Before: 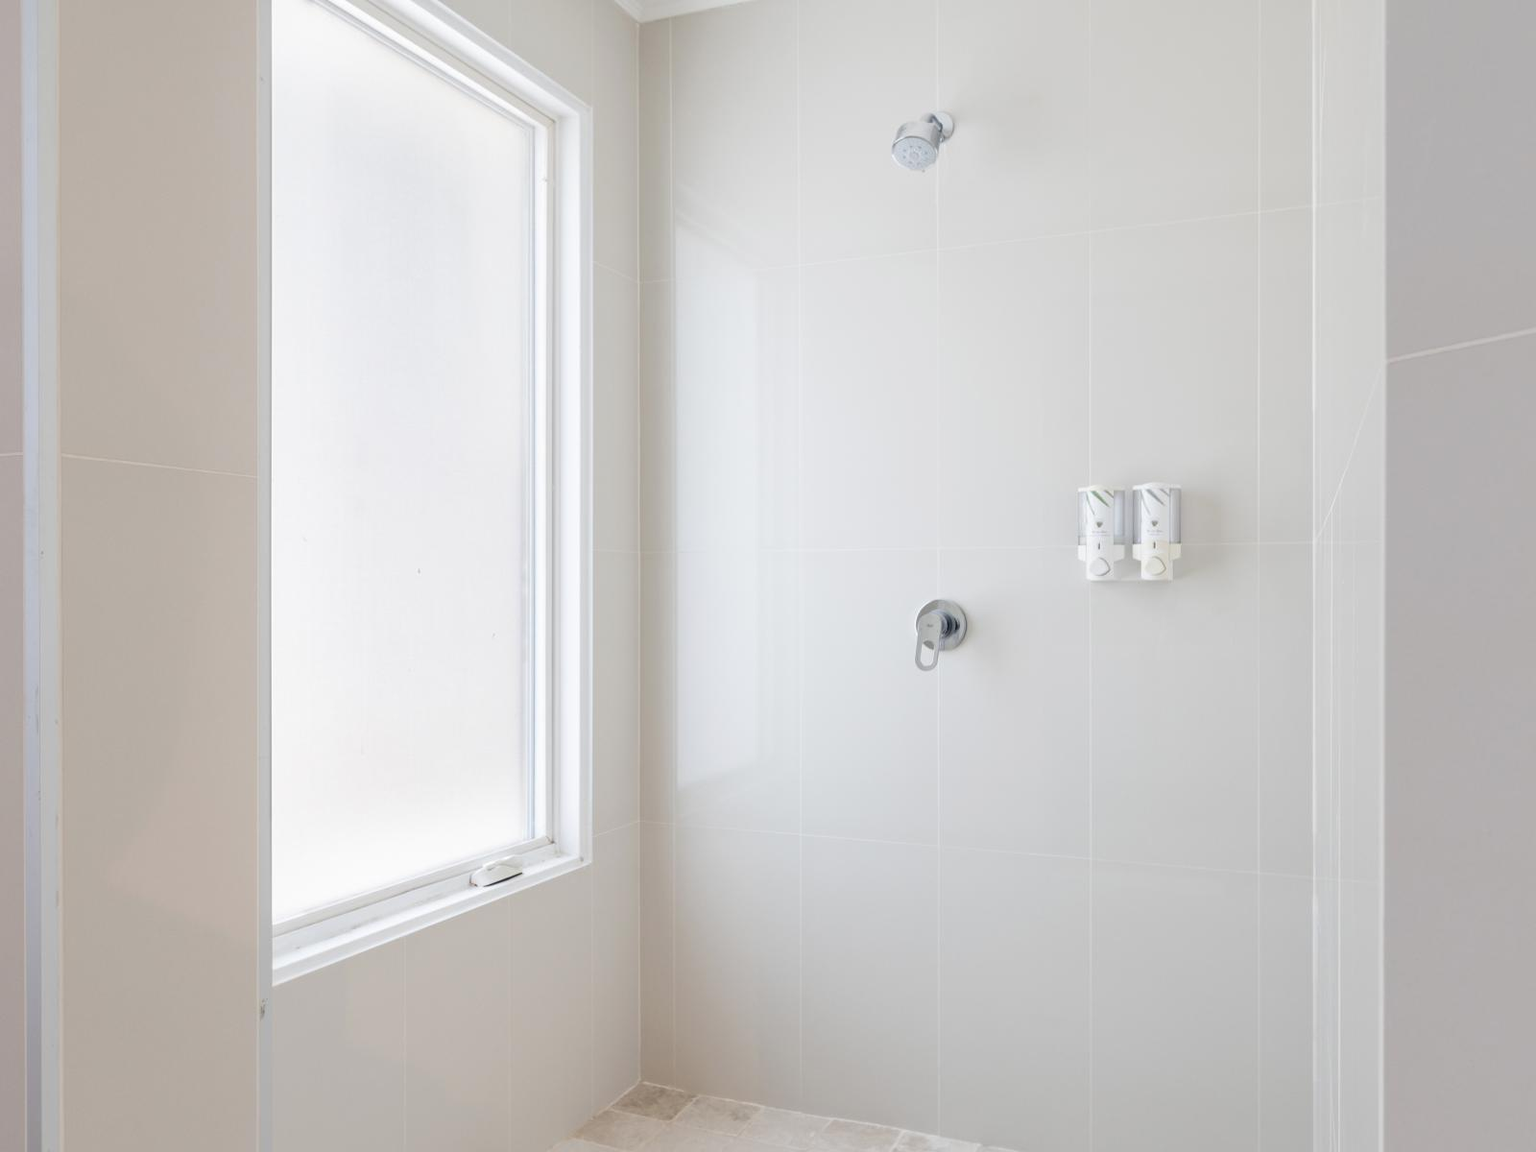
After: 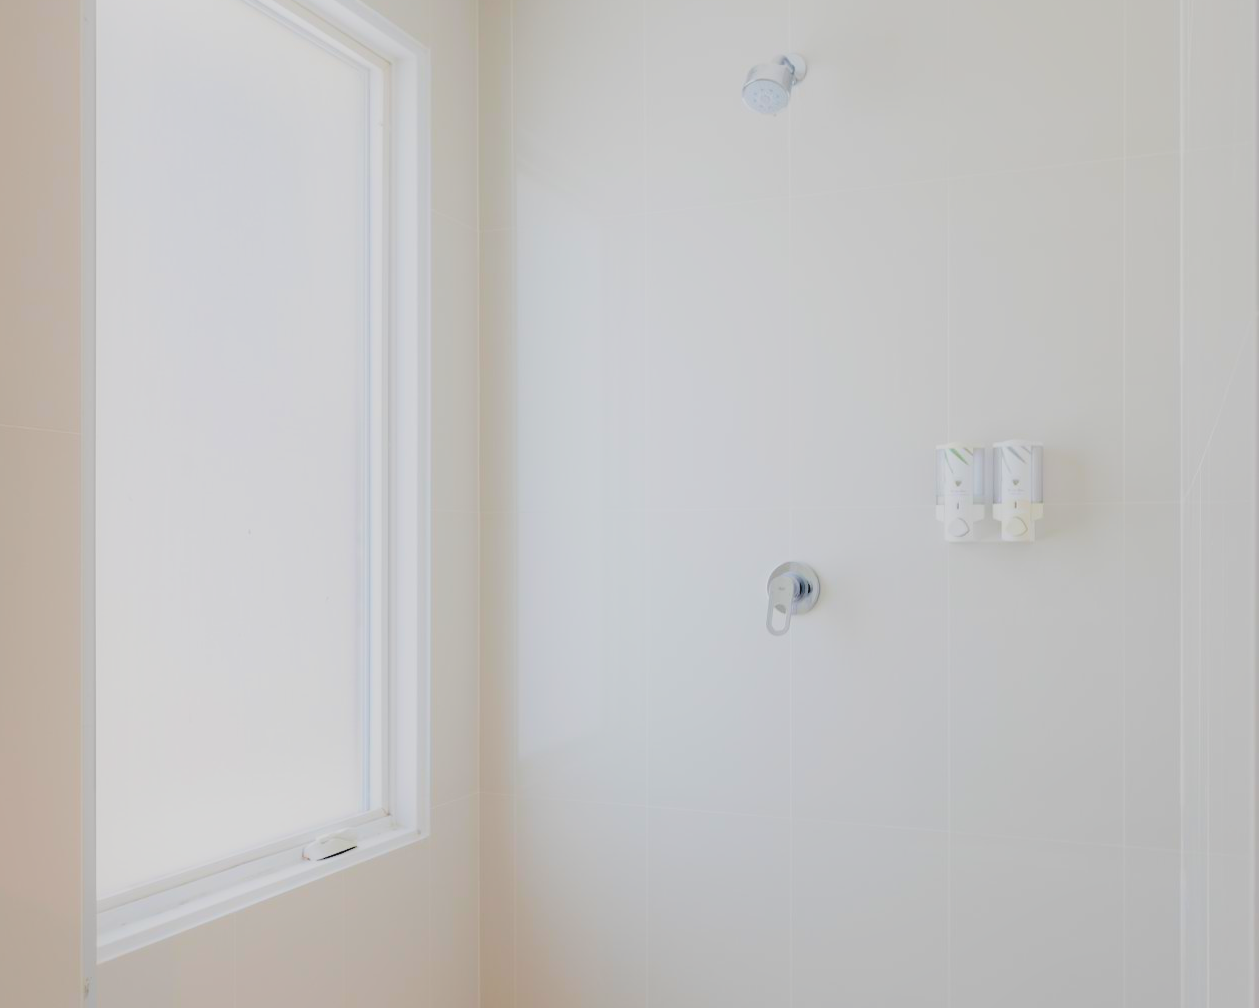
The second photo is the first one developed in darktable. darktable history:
haze removal: adaptive false
filmic rgb: black relative exposure -7.73 EV, white relative exposure 4.39 EV, threshold 5.98 EV, hardness 3.75, latitude 49.96%, contrast 1.101, enable highlight reconstruction true
exposure: black level correction 0.002, compensate highlight preservation false
color balance rgb: perceptual saturation grading › global saturation 25.145%, global vibrance 27.089%
crop: left 11.699%, top 5.318%, right 9.598%, bottom 10.61%
contrast equalizer: y [[0.6 ×6], [0.55 ×6], [0 ×6], [0 ×6], [0 ×6]], mix -0.988
contrast brightness saturation: contrast -0.102, brightness 0.044, saturation 0.082
